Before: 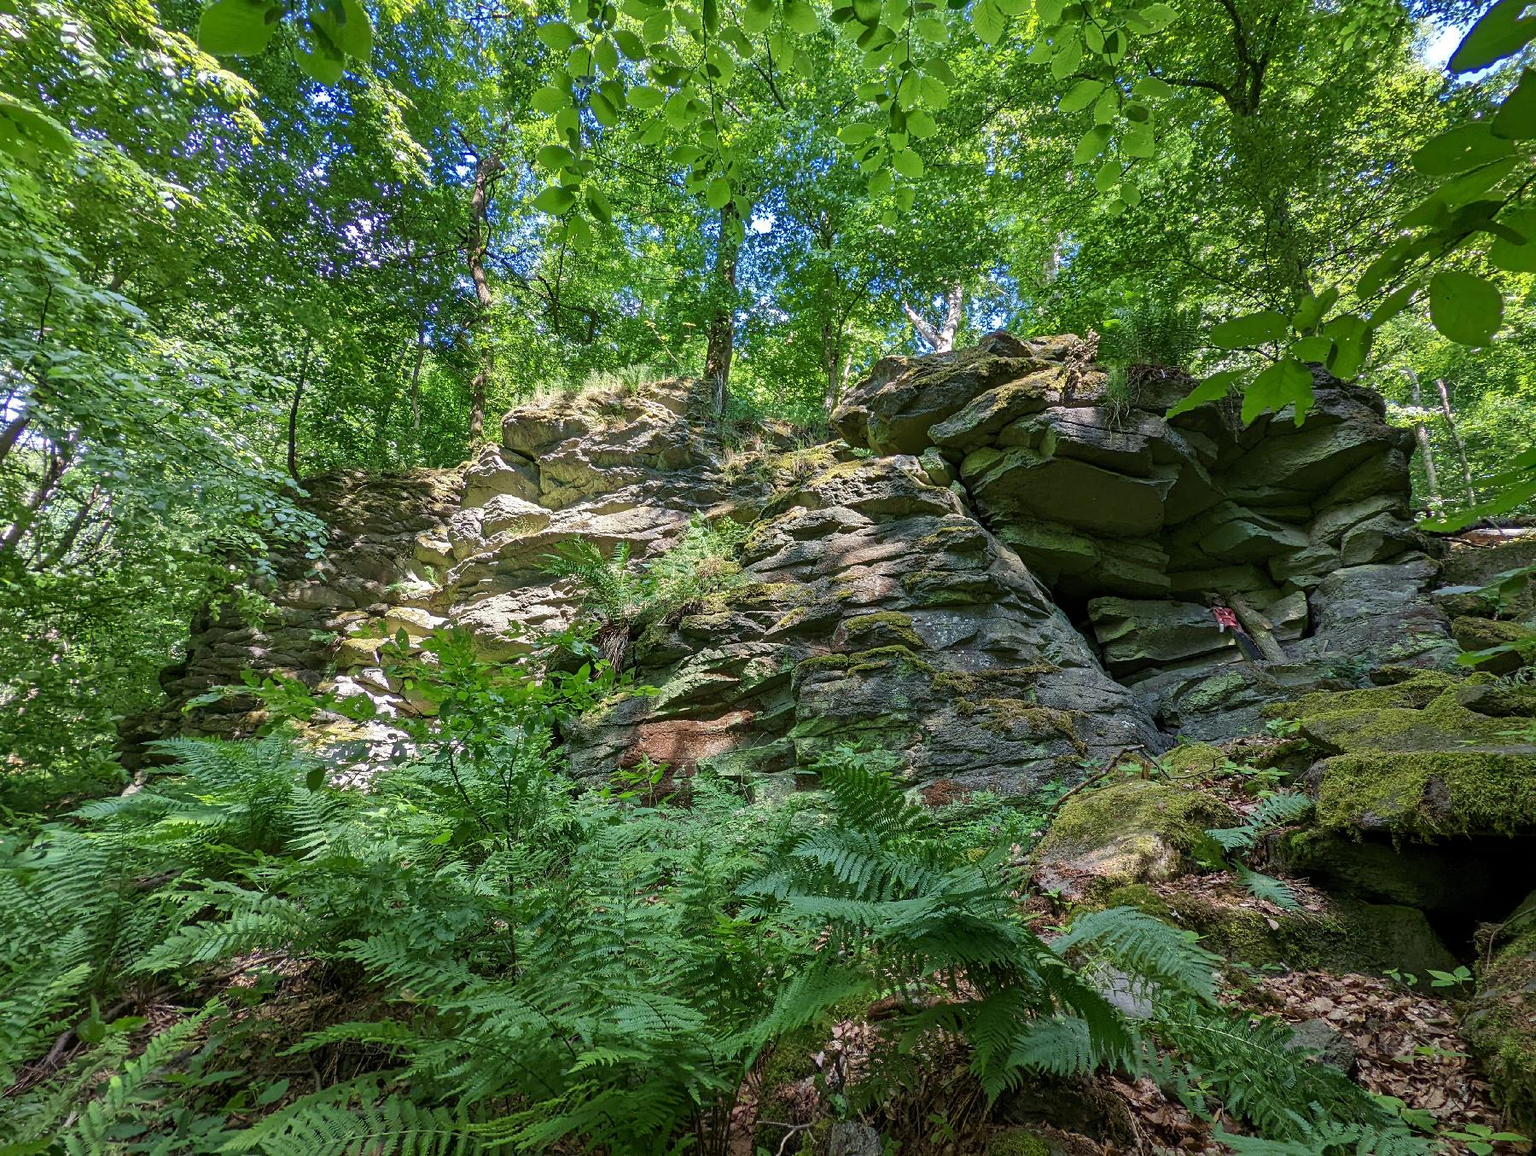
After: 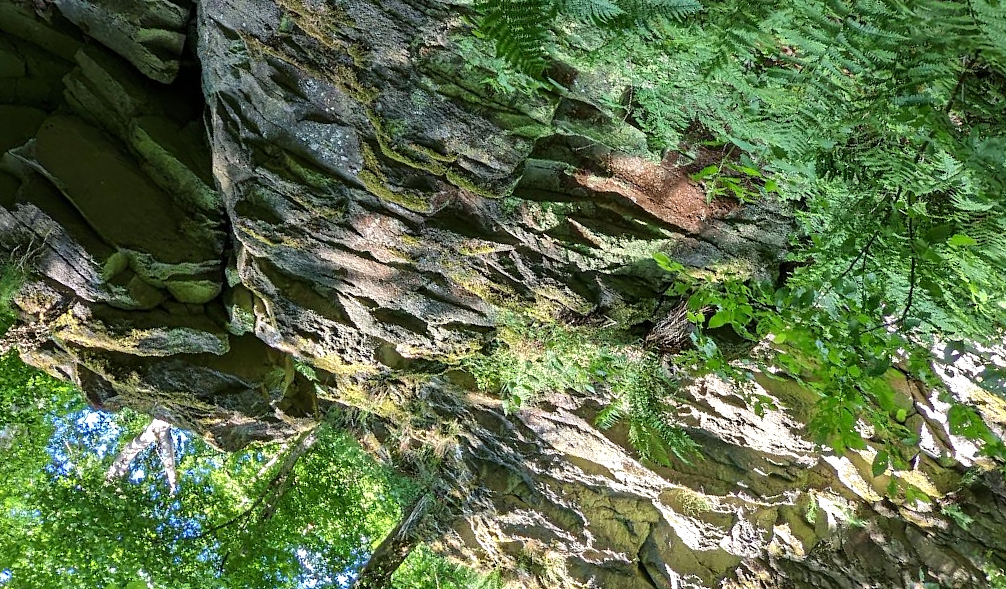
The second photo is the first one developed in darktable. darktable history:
crop and rotate: angle 148.64°, left 9.105%, top 15.613%, right 4.515%, bottom 17.145%
tone equalizer: -8 EV -0.391 EV, -7 EV -0.367 EV, -6 EV -0.327 EV, -5 EV -0.238 EV, -3 EV 0.219 EV, -2 EV 0.335 EV, -1 EV 0.409 EV, +0 EV 0.42 EV, mask exposure compensation -0.504 EV
